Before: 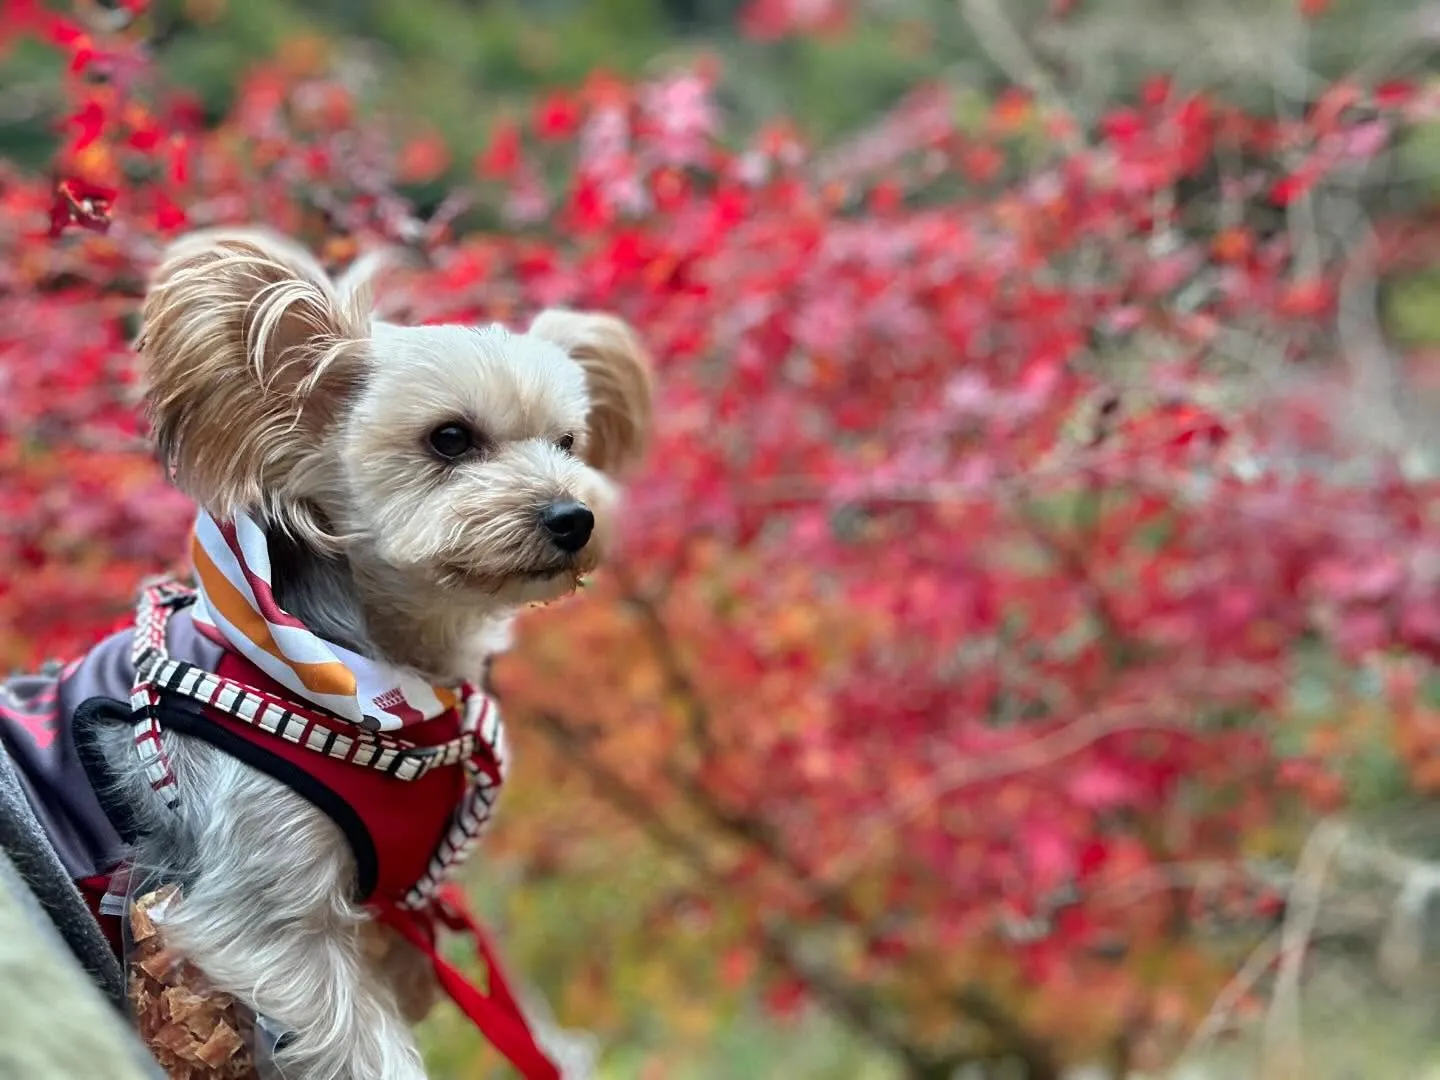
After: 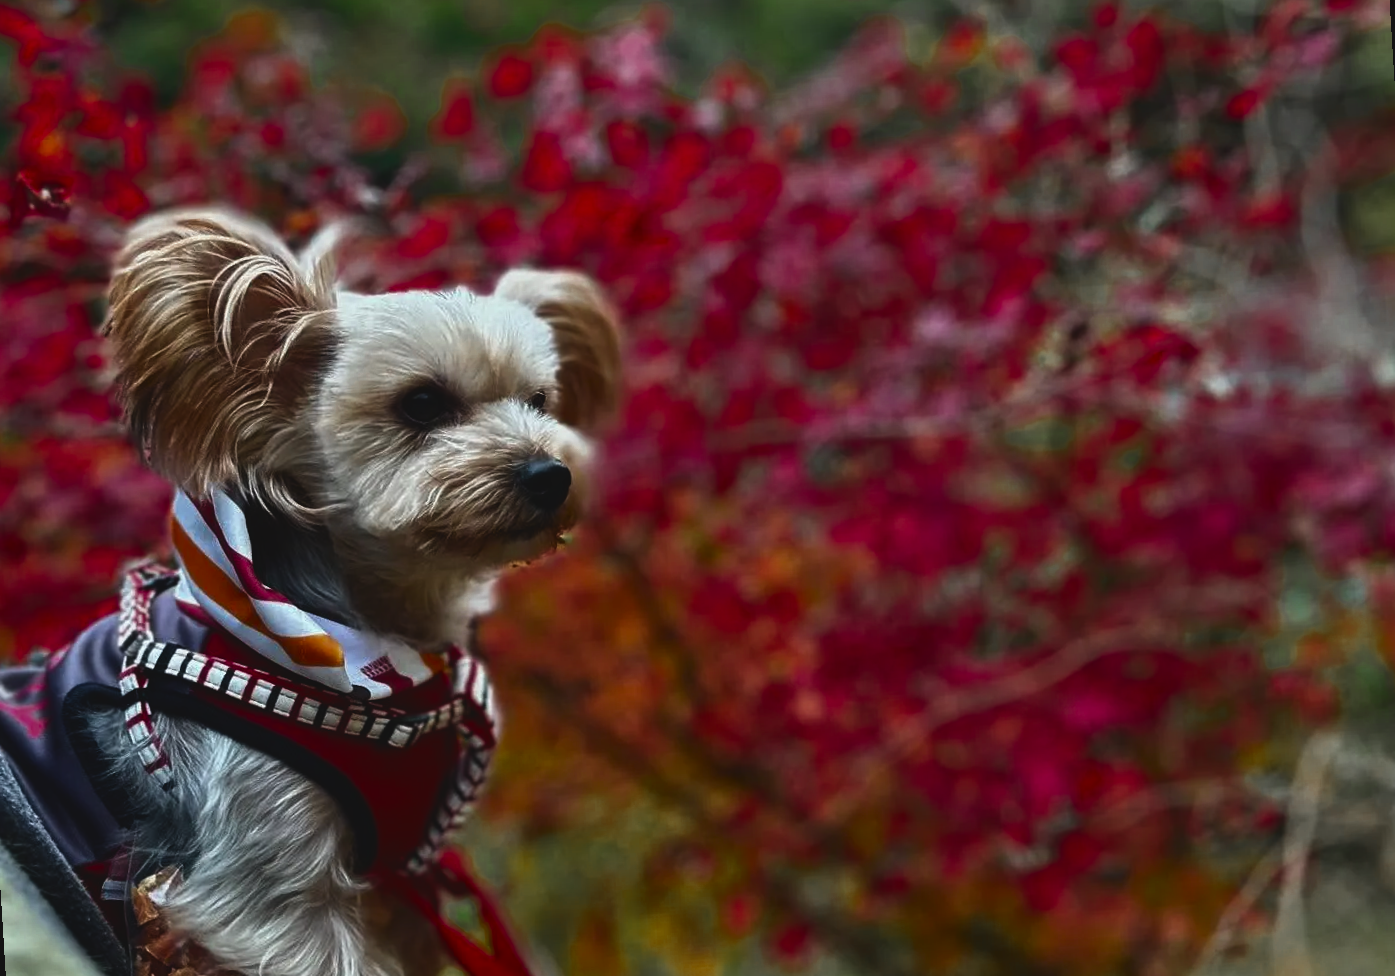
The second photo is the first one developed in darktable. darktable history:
contrast brightness saturation: contrast 0.09, brightness -0.59, saturation 0.17
color zones: curves: ch0 [(0.11, 0.396) (0.195, 0.36) (0.25, 0.5) (0.303, 0.412) (0.357, 0.544) (0.75, 0.5) (0.967, 0.328)]; ch1 [(0, 0.468) (0.112, 0.512) (0.202, 0.6) (0.25, 0.5) (0.307, 0.352) (0.357, 0.544) (0.75, 0.5) (0.963, 0.524)]
rotate and perspective: rotation -3.52°, crop left 0.036, crop right 0.964, crop top 0.081, crop bottom 0.919
exposure: black level correction -0.062, exposure -0.05 EV, compensate highlight preservation false
